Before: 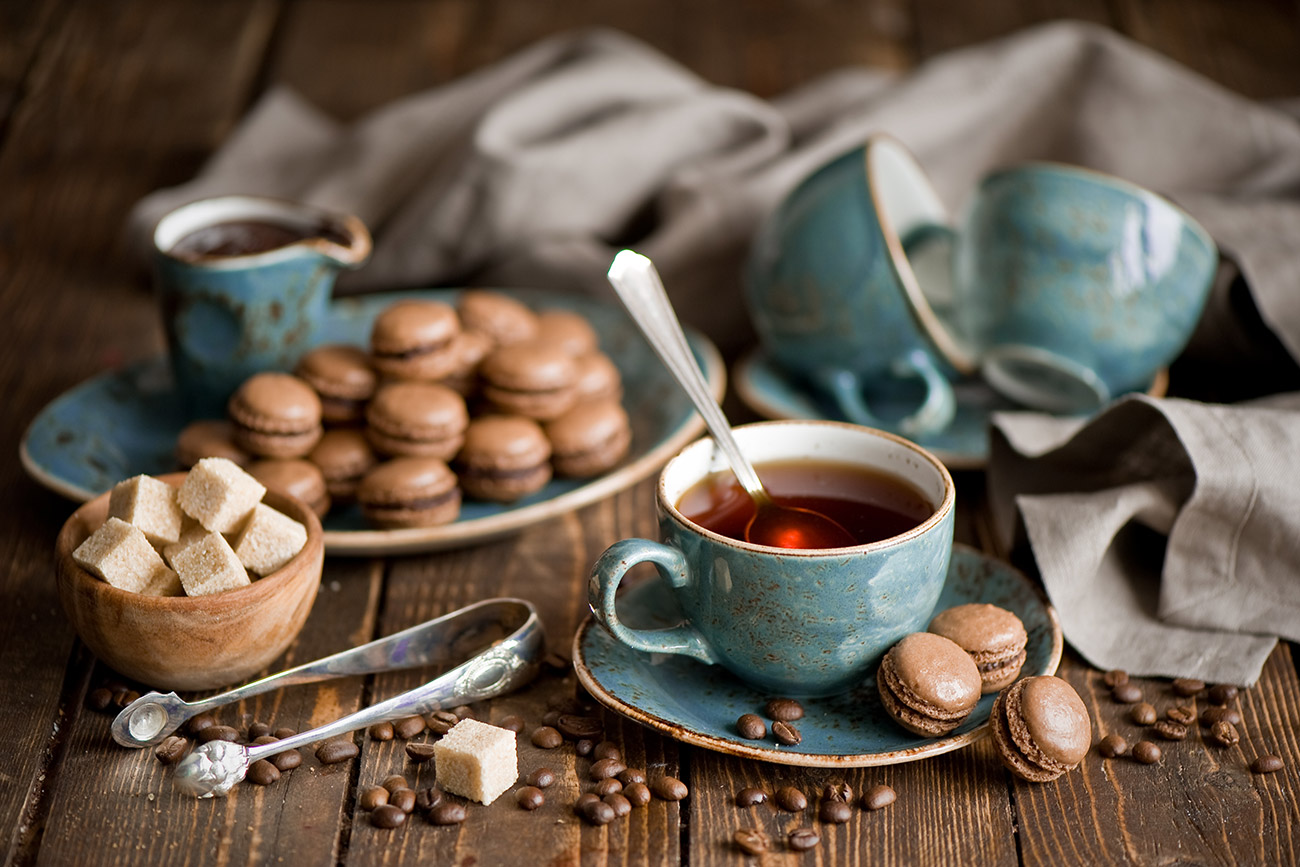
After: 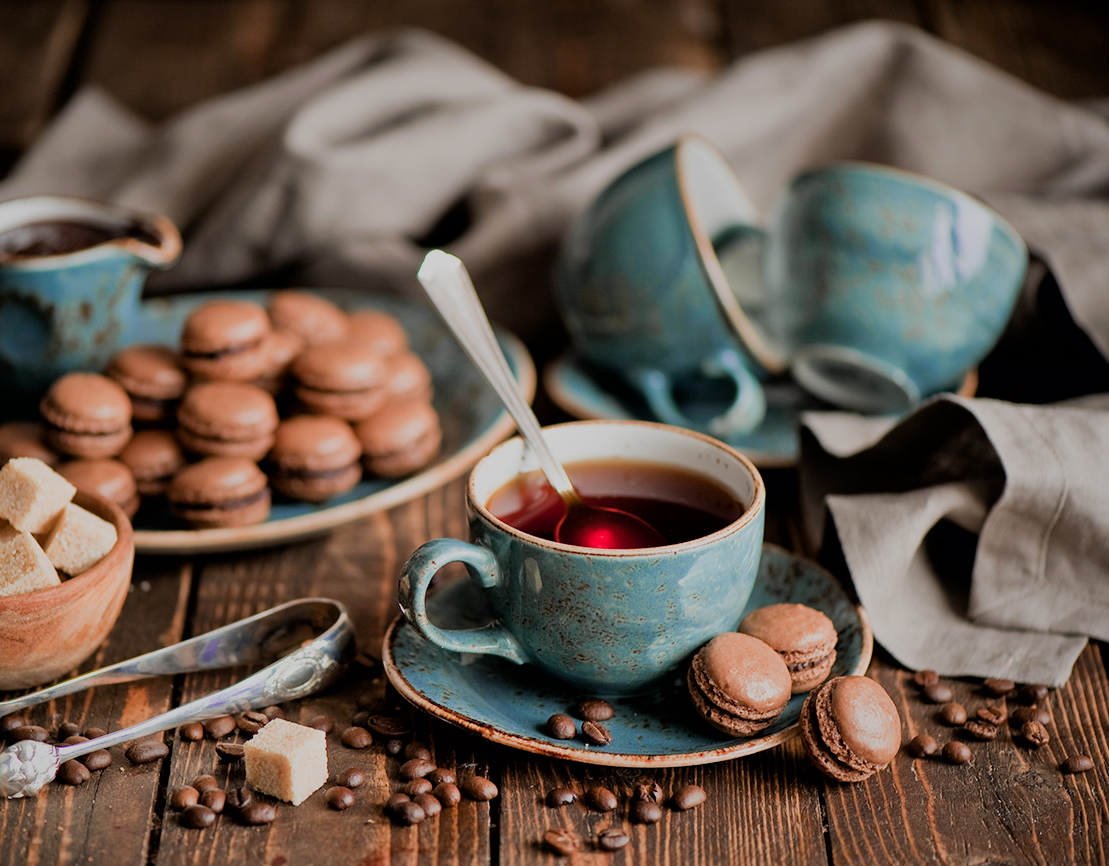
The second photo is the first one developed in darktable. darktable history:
color zones: curves: ch1 [(0.263, 0.53) (0.376, 0.287) (0.487, 0.512) (0.748, 0.547) (1, 0.513)]; ch2 [(0.262, 0.45) (0.751, 0.477)]
crop and rotate: left 14.655%
filmic rgb: black relative exposure -6.99 EV, white relative exposure 5.6 EV, hardness 2.85, color science v6 (2022)
